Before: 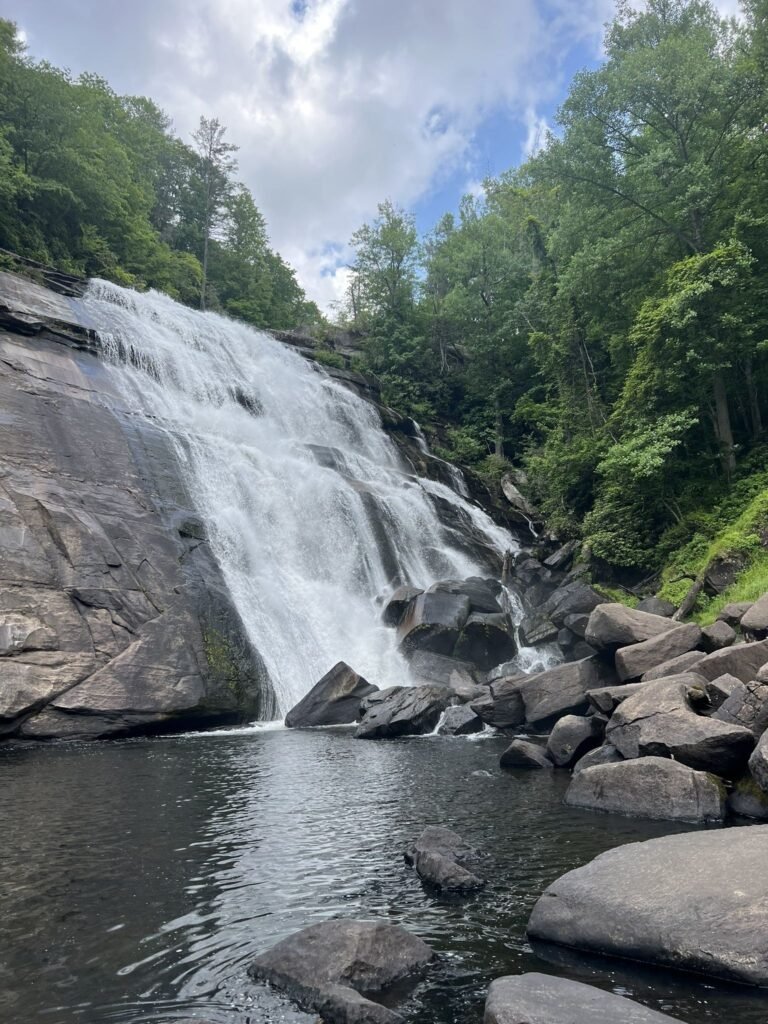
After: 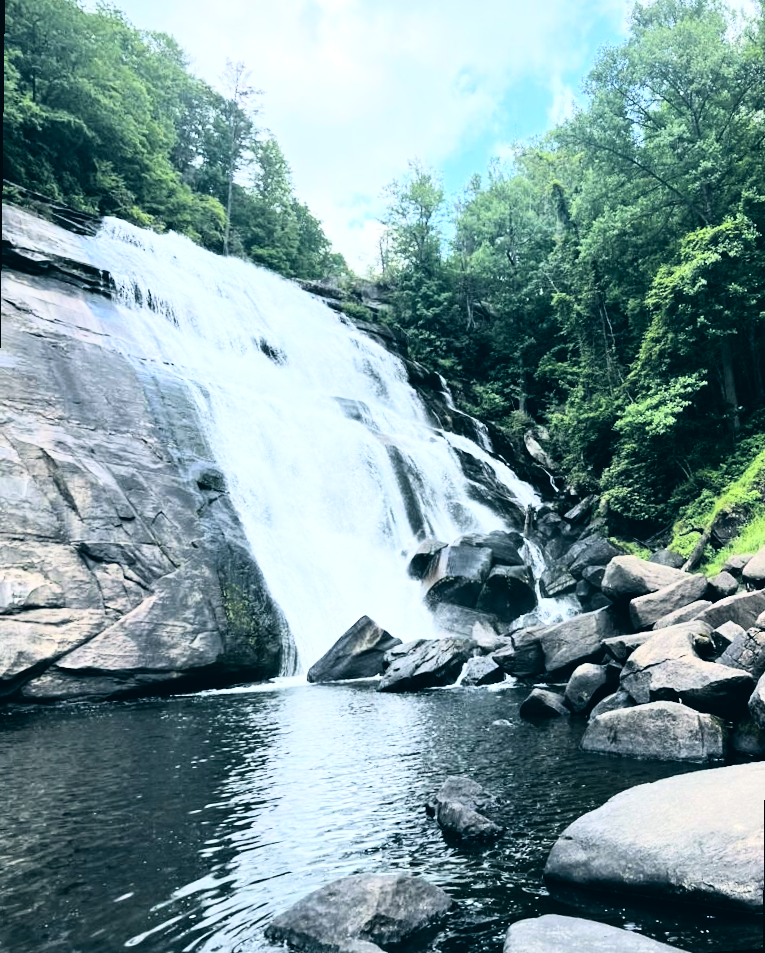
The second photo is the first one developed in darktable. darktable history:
rgb curve: curves: ch0 [(0, 0) (0.21, 0.15) (0.24, 0.21) (0.5, 0.75) (0.75, 0.96) (0.89, 0.99) (1, 1)]; ch1 [(0, 0.02) (0.21, 0.13) (0.25, 0.2) (0.5, 0.67) (0.75, 0.9) (0.89, 0.97) (1, 1)]; ch2 [(0, 0.02) (0.21, 0.13) (0.25, 0.2) (0.5, 0.67) (0.75, 0.9) (0.89, 0.97) (1, 1)], compensate middle gray true
color balance: lift [1.016, 0.983, 1, 1.017], gamma [0.958, 1, 1, 1], gain [0.981, 1.007, 0.993, 1.002], input saturation 118.26%, contrast 13.43%, contrast fulcrum 21.62%, output saturation 82.76%
rotate and perspective: rotation 0.679°, lens shift (horizontal) 0.136, crop left 0.009, crop right 0.991, crop top 0.078, crop bottom 0.95
